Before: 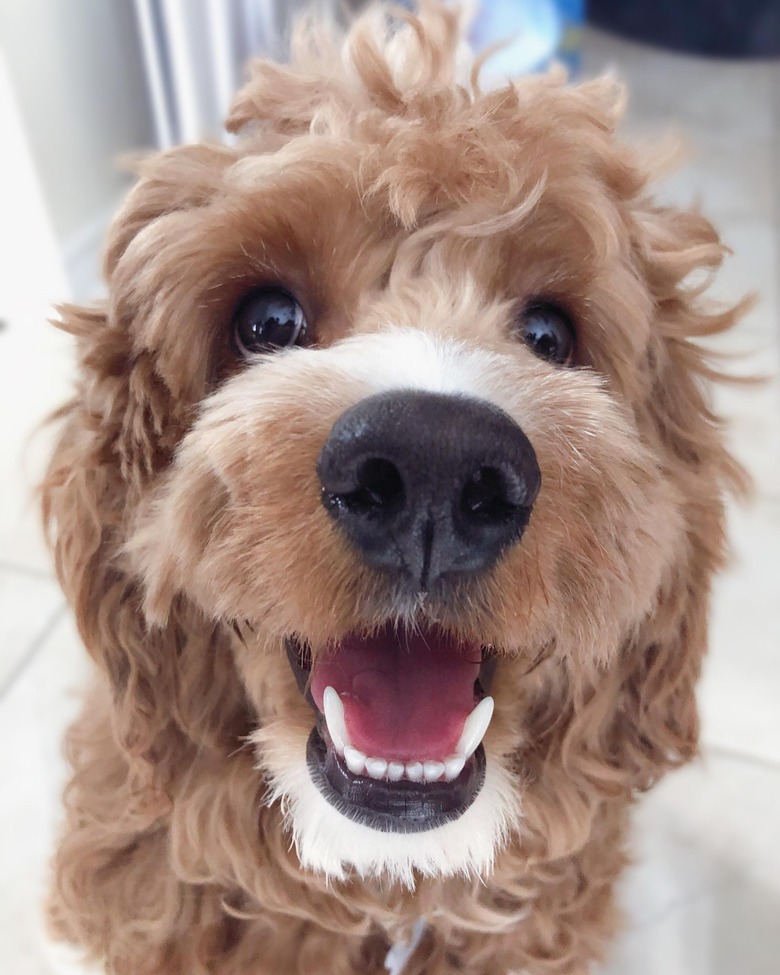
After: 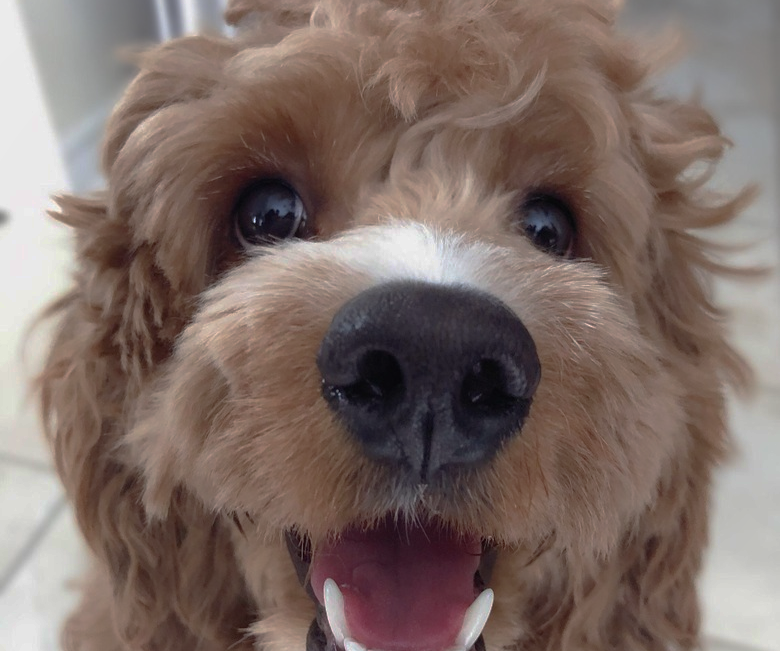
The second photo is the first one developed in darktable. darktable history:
base curve: curves: ch0 [(0, 0) (0.841, 0.609) (1, 1)], preserve colors none
crop: top 11.149%, bottom 22.024%
vignetting: fall-off start 100.91%, fall-off radius 65.14%, brightness 0.032, saturation 0.002, automatic ratio true
